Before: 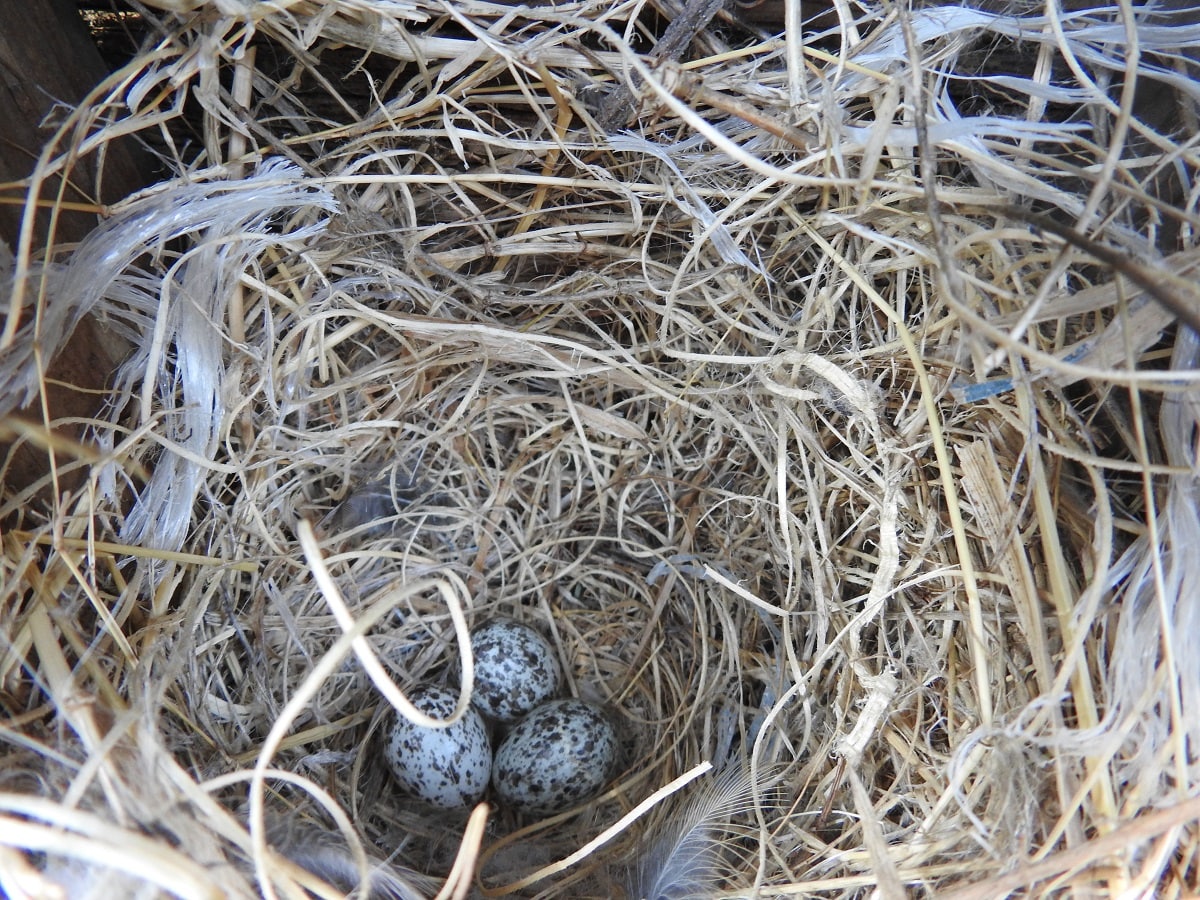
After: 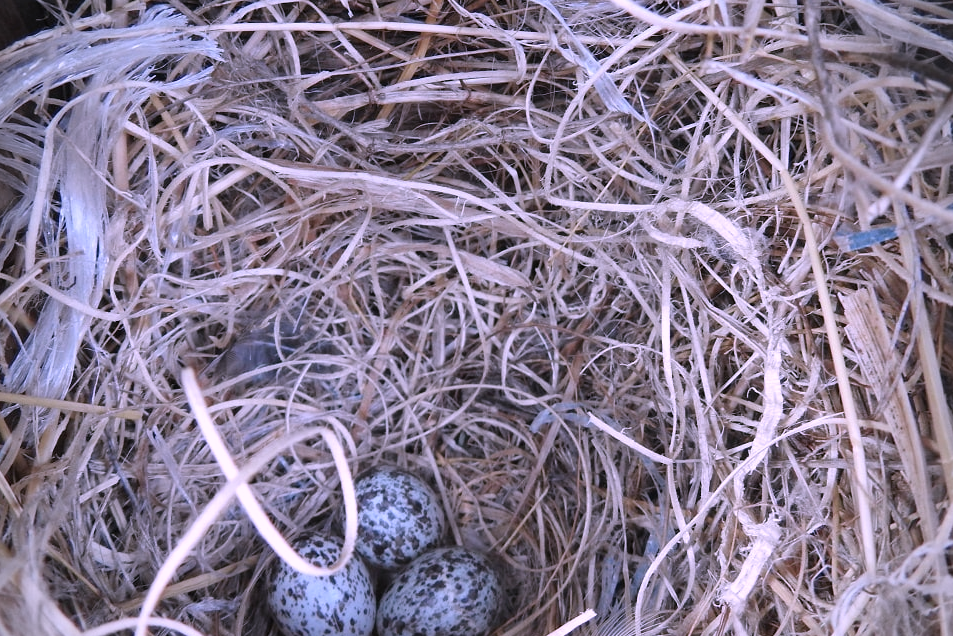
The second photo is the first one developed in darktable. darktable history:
crop: left 9.712%, top 16.928%, right 10.845%, bottom 12.332%
vignetting: fall-off radius 60.92%
shadows and highlights: highlights color adjustment 0%, low approximation 0.01, soften with gaussian
color correction: highlights a* 15.03, highlights b* -25.07
